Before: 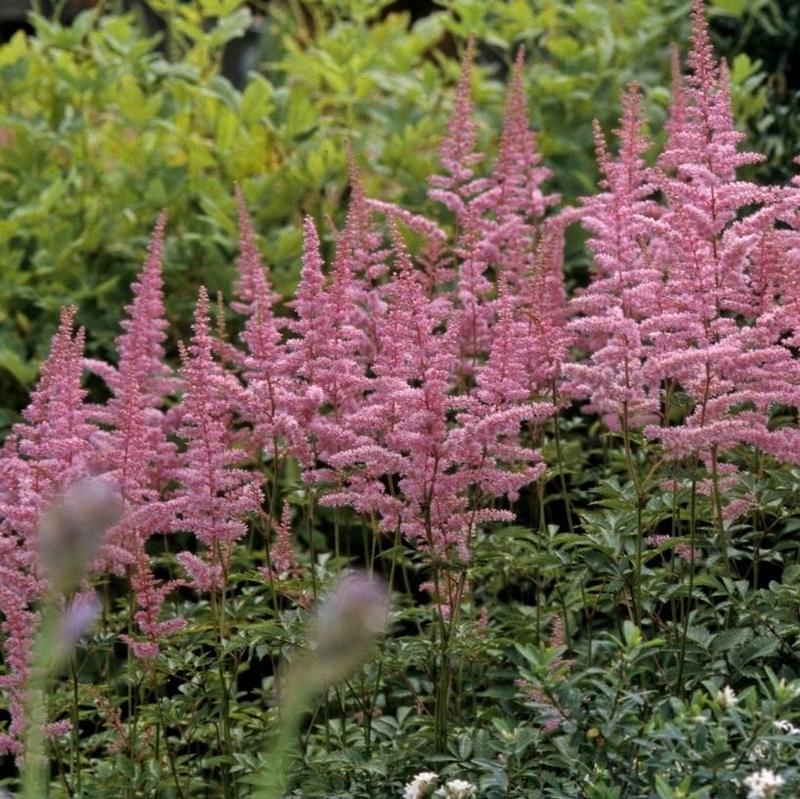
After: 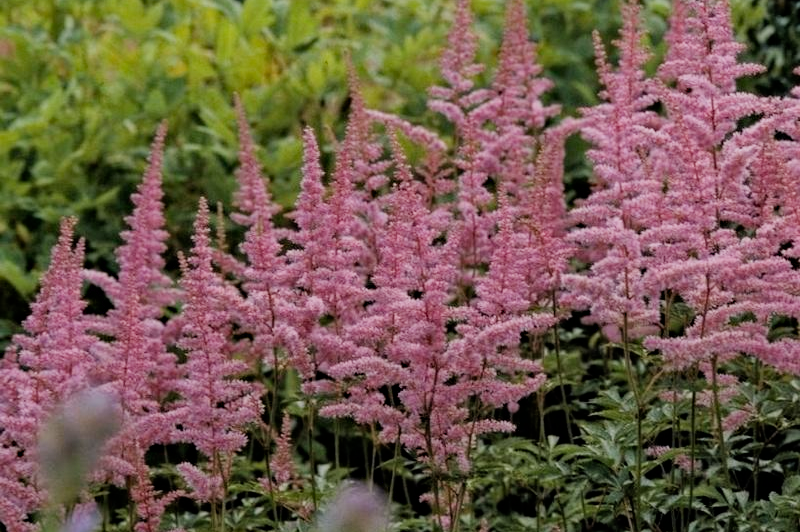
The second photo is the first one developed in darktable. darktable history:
crop: top 11.166%, bottom 22.168%
haze removal: adaptive false
filmic rgb: black relative exposure -7.65 EV, white relative exposure 4.56 EV, hardness 3.61
